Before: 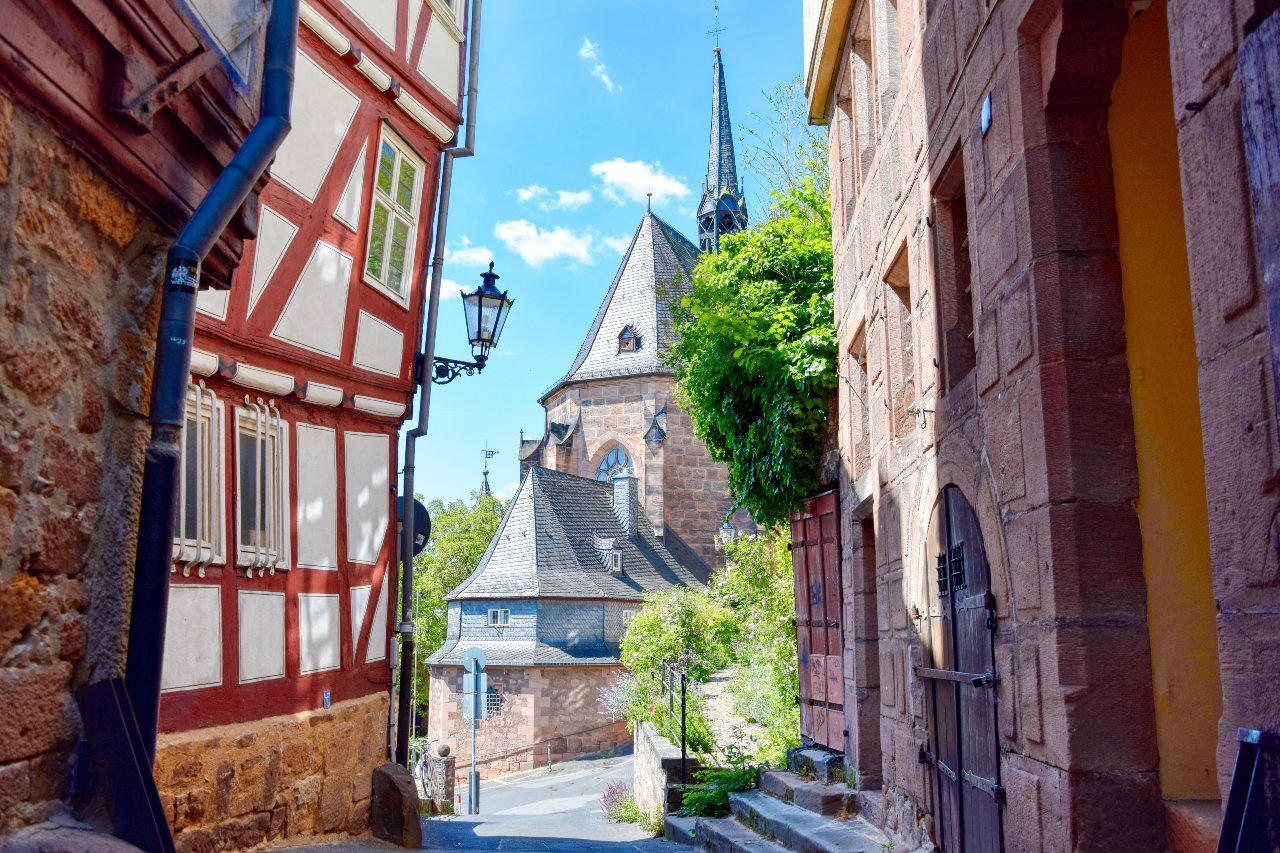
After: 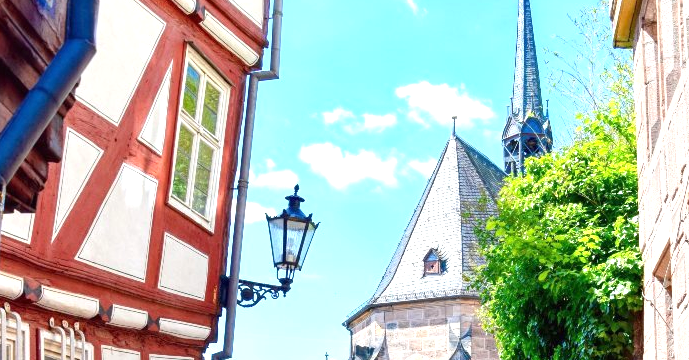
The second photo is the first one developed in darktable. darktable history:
exposure: black level correction 0, exposure 0.68 EV, compensate exposure bias true, compensate highlight preservation false
crop: left 15.306%, top 9.065%, right 30.789%, bottom 48.638%
